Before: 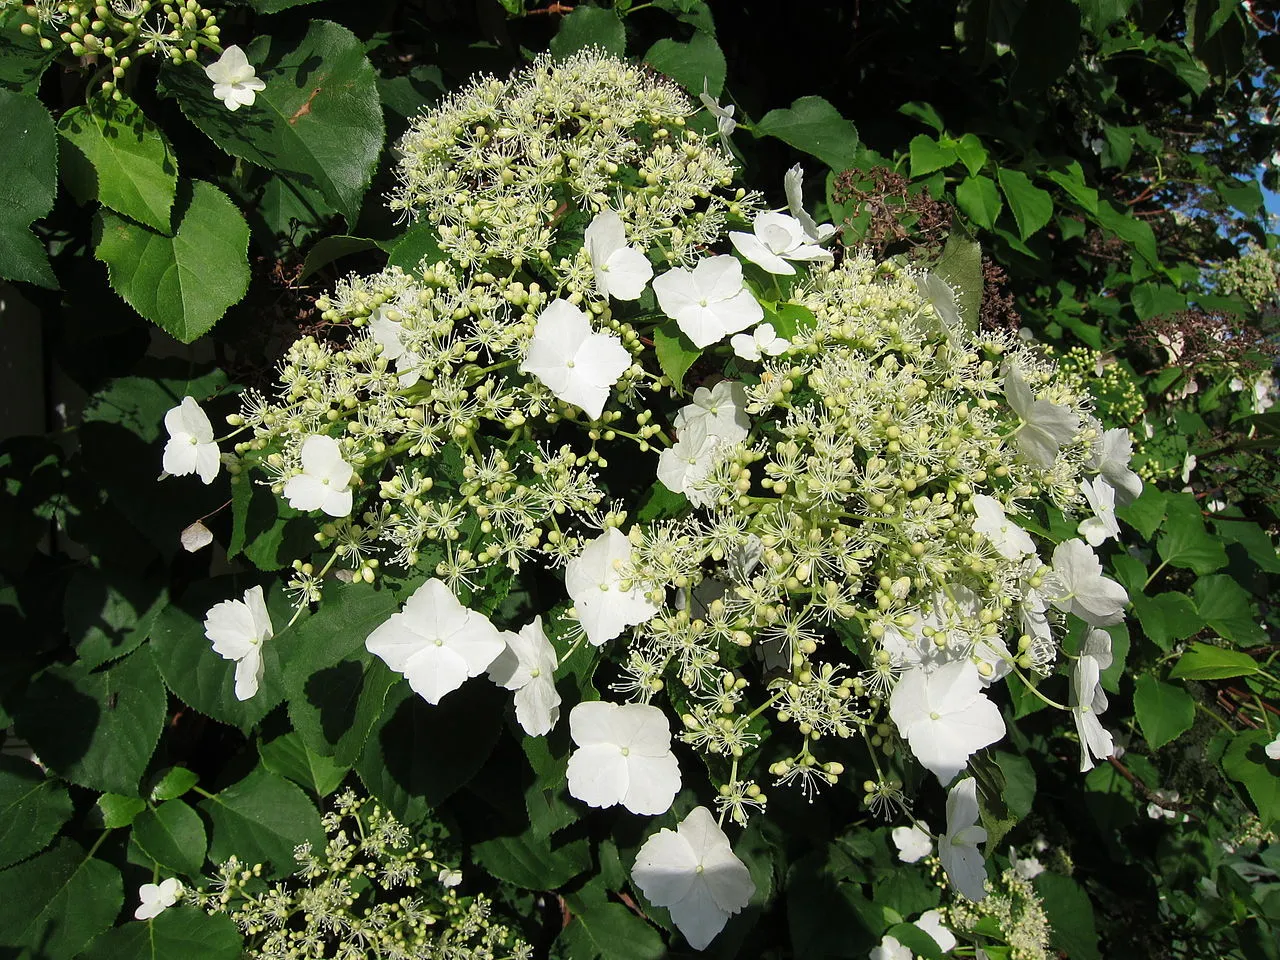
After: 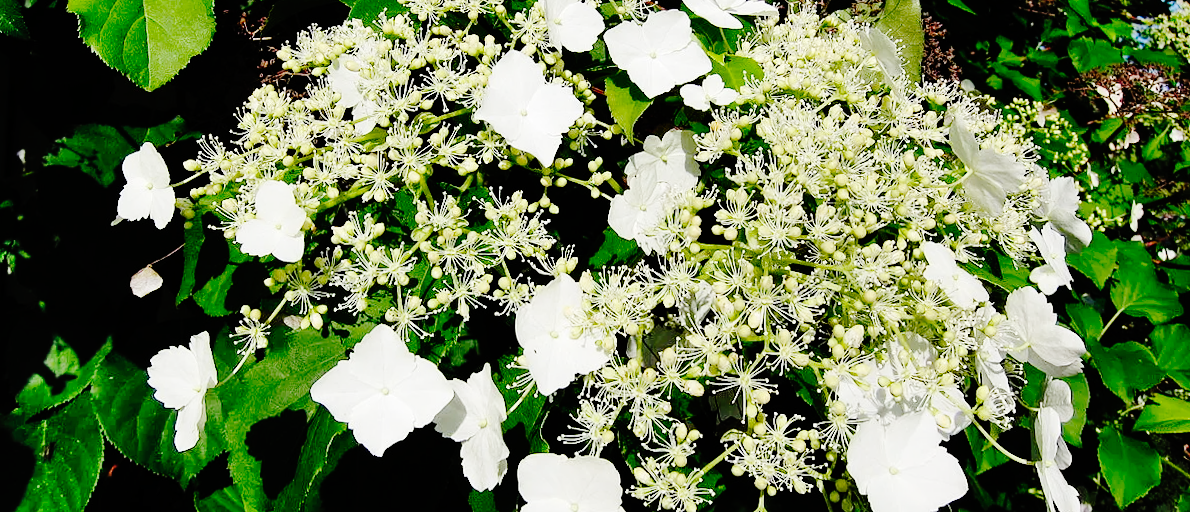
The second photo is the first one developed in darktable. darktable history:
crop and rotate: top 23.043%, bottom 23.437%
shadows and highlights: radius 108.52, shadows 40.68, highlights -72.88, low approximation 0.01, soften with gaussian
rotate and perspective: rotation 0.215°, lens shift (vertical) -0.139, crop left 0.069, crop right 0.939, crop top 0.002, crop bottom 0.996
base curve: curves: ch0 [(0, 0) (0.036, 0.01) (0.123, 0.254) (0.258, 0.504) (0.507, 0.748) (1, 1)], preserve colors none
